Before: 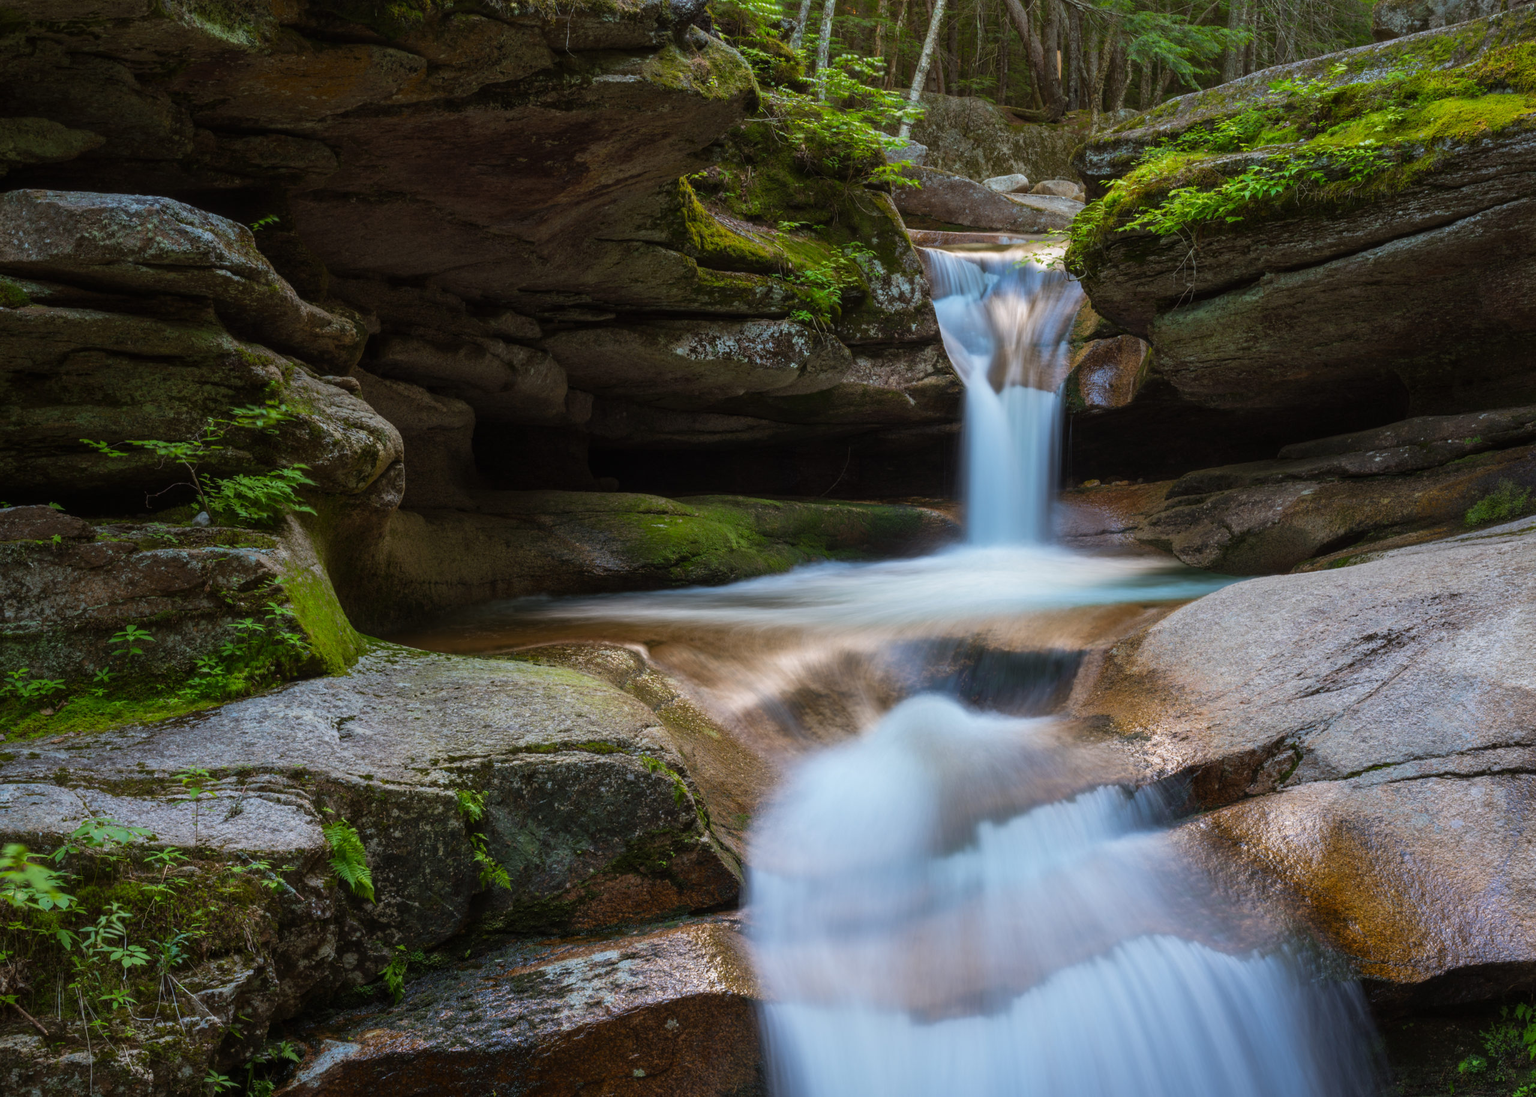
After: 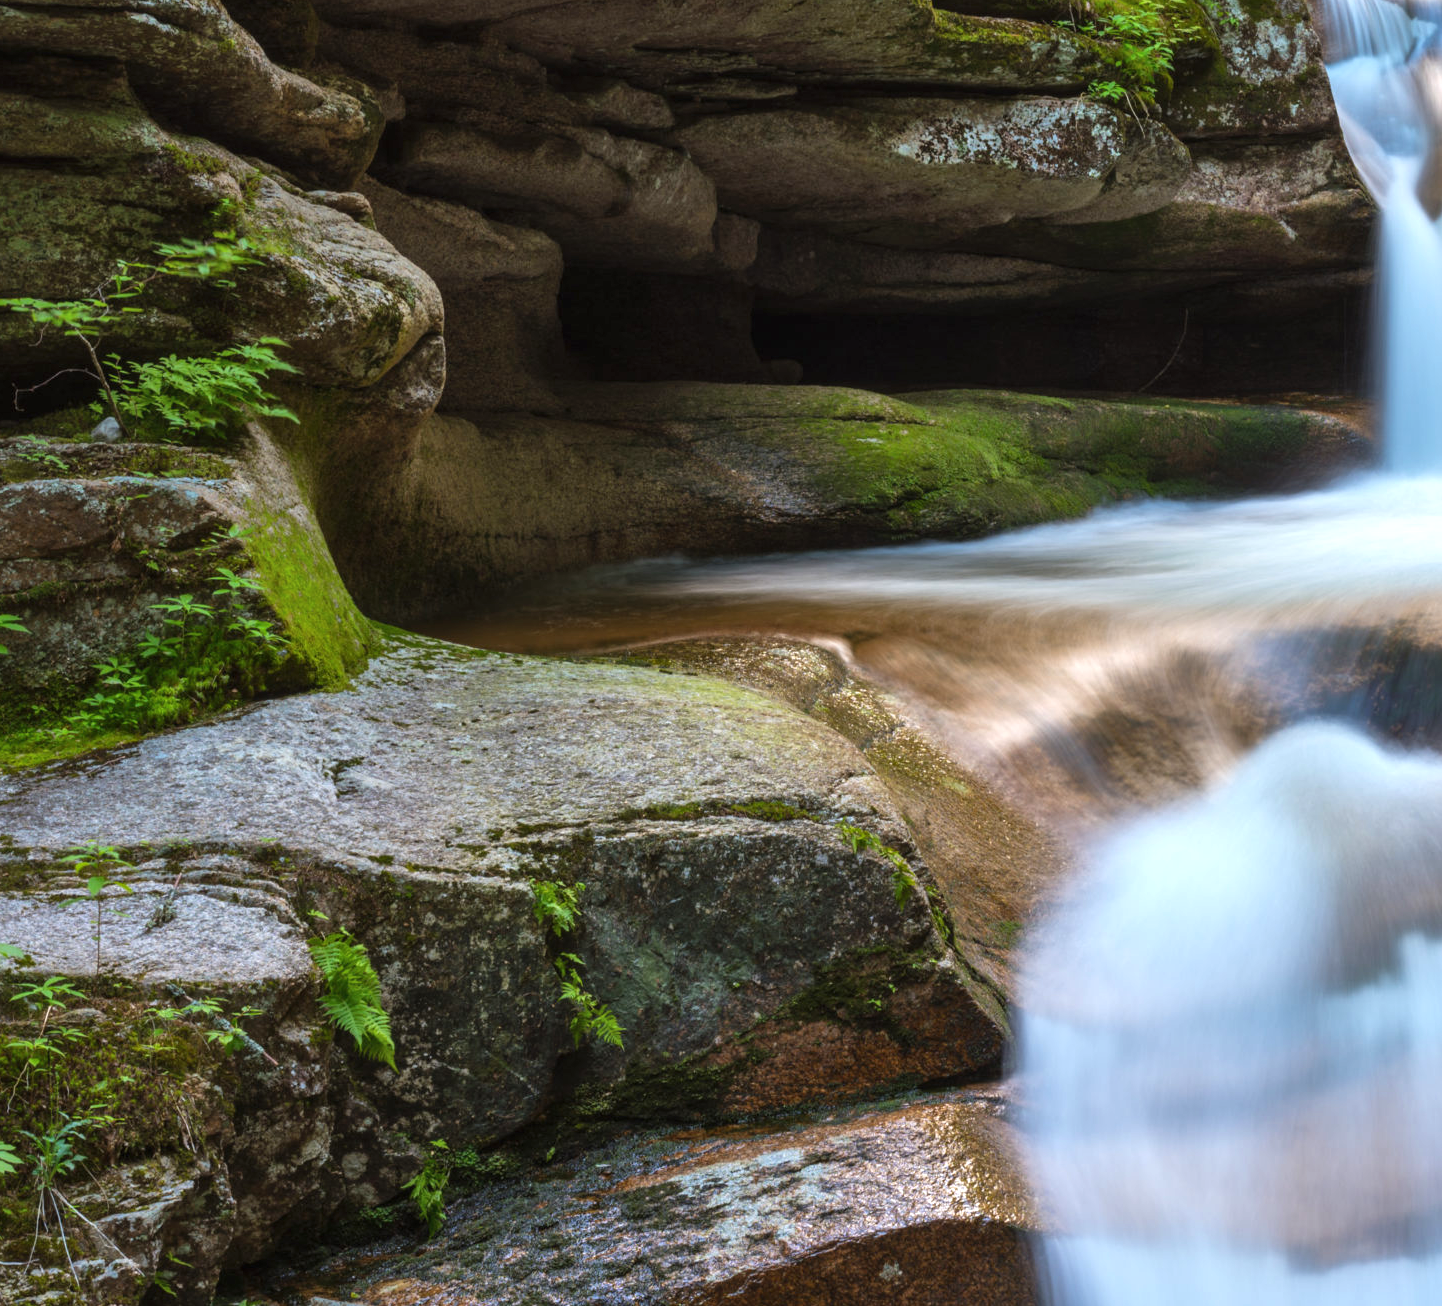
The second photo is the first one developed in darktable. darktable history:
exposure: black level correction 0, exposure 0.5 EV, compensate highlight preservation false
shadows and highlights: shadows 37.27, highlights -28.18, soften with gaussian
crop: left 8.966%, top 23.852%, right 34.699%, bottom 4.703%
